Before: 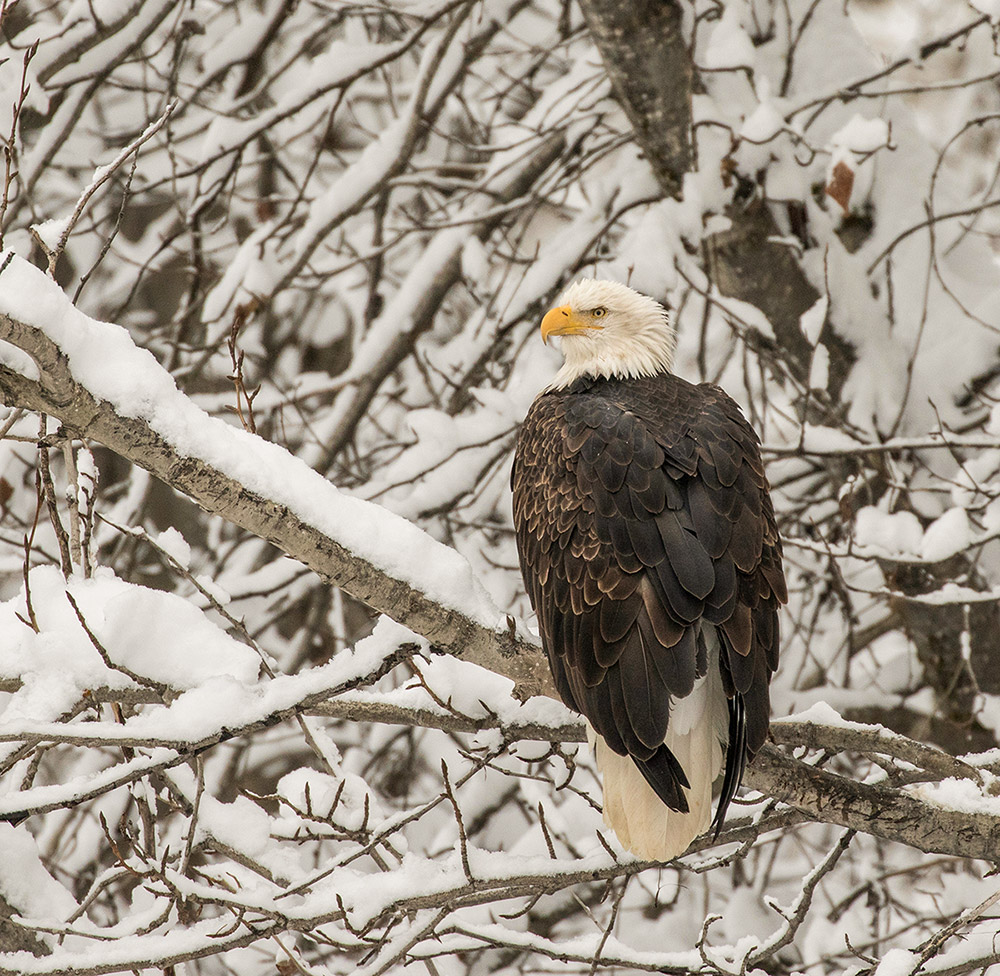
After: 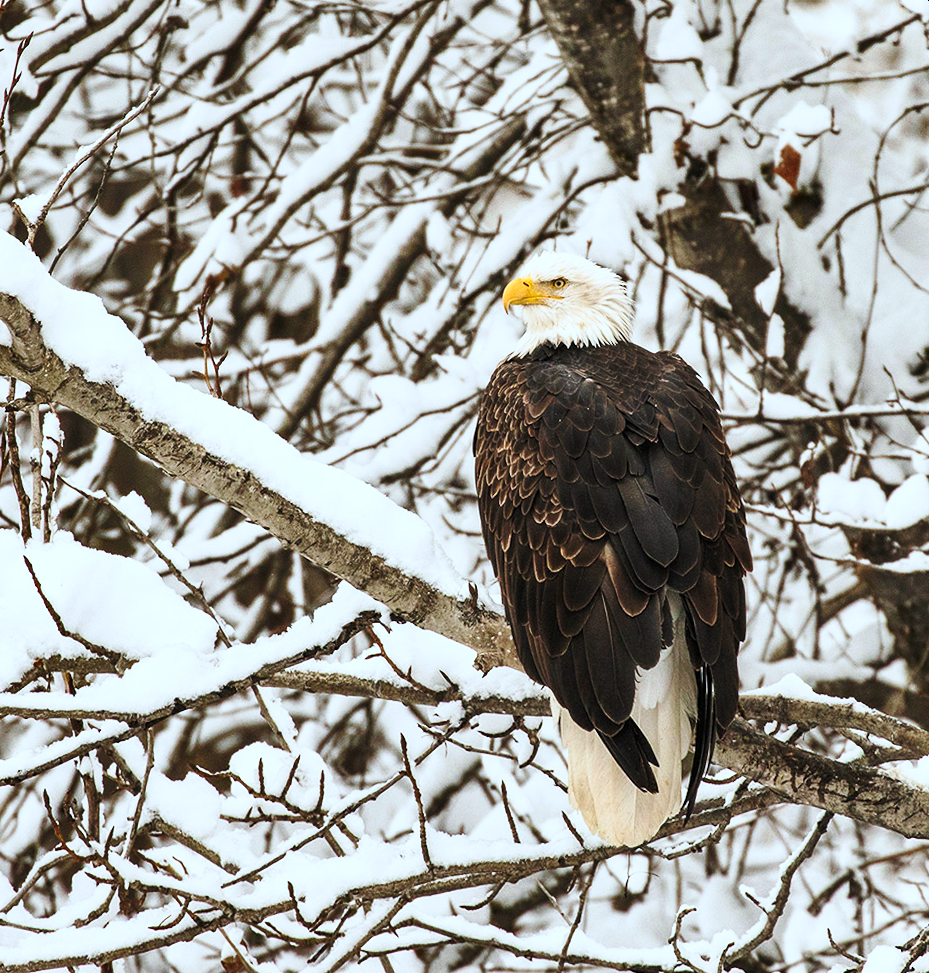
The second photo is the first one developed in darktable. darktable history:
rgb curve: curves: ch0 [(0, 0) (0.415, 0.237) (1, 1)]
contrast brightness saturation: contrast 0.2, brightness 0.16, saturation 0.22
base curve: curves: ch0 [(0, 0) (0.036, 0.037) (0.121, 0.228) (0.46, 0.76) (0.859, 0.983) (1, 1)], preserve colors none
shadows and highlights: shadows color adjustment 97.66%, soften with gaussian
exposure: compensate highlight preservation false
rotate and perspective: rotation 0.215°, lens shift (vertical) -0.139, crop left 0.069, crop right 0.939, crop top 0.002, crop bottom 0.996
color correction: highlights a* -4.18, highlights b* -10.81
